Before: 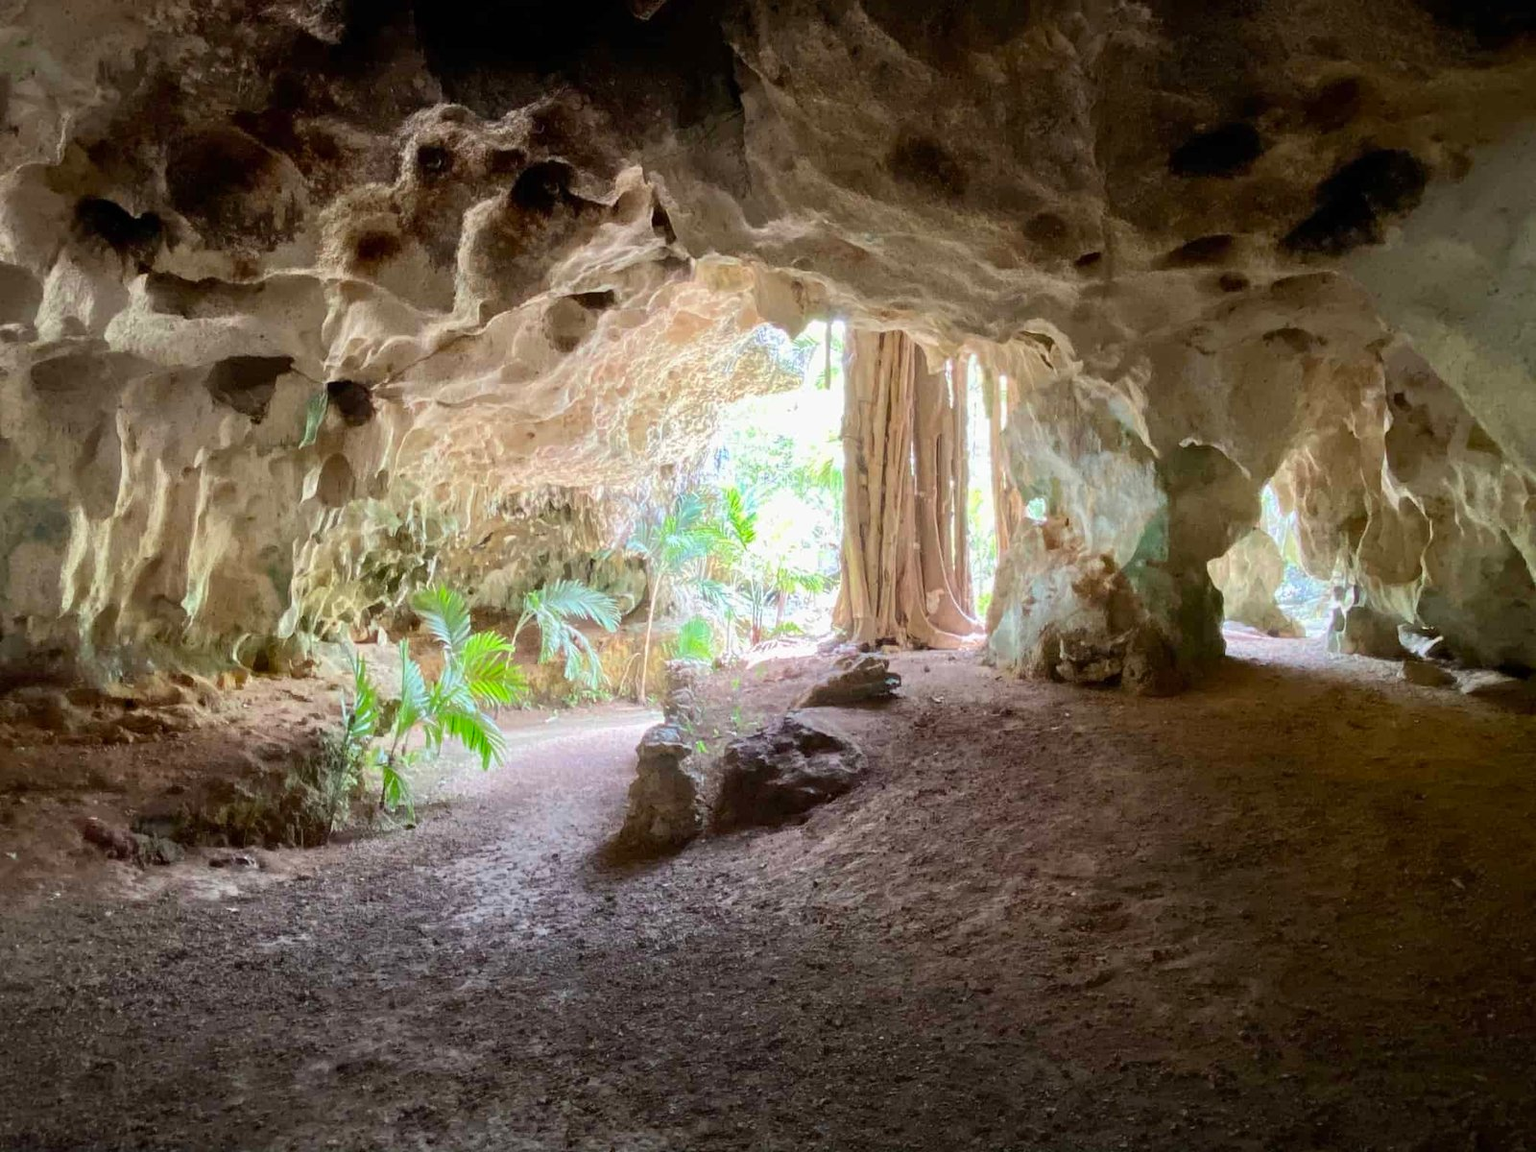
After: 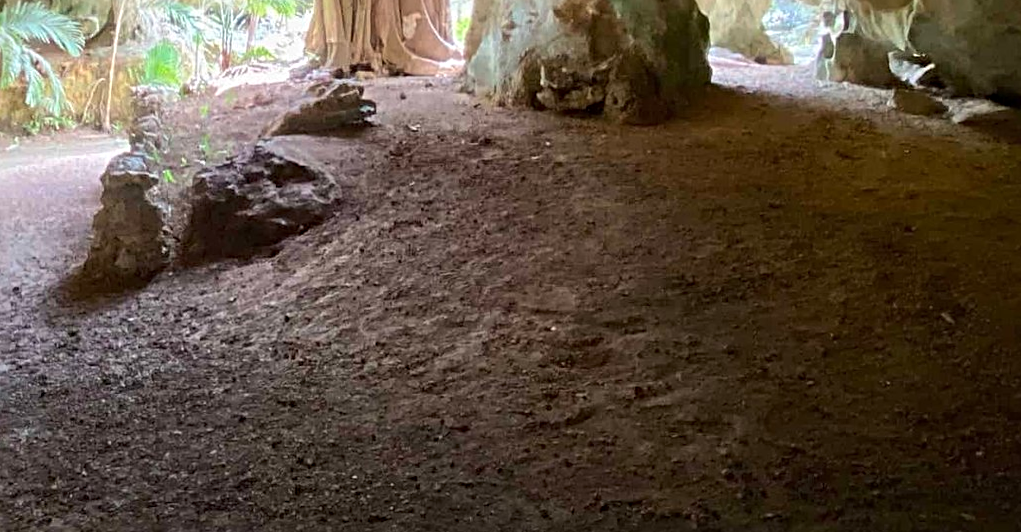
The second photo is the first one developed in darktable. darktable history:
tone equalizer: on, module defaults
crop and rotate: left 35.509%, top 50.238%, bottom 4.934%
sharpen: radius 4
rotate and perspective: rotation 0.174°, lens shift (vertical) 0.013, lens shift (horizontal) 0.019, shear 0.001, automatic cropping original format, crop left 0.007, crop right 0.991, crop top 0.016, crop bottom 0.997
